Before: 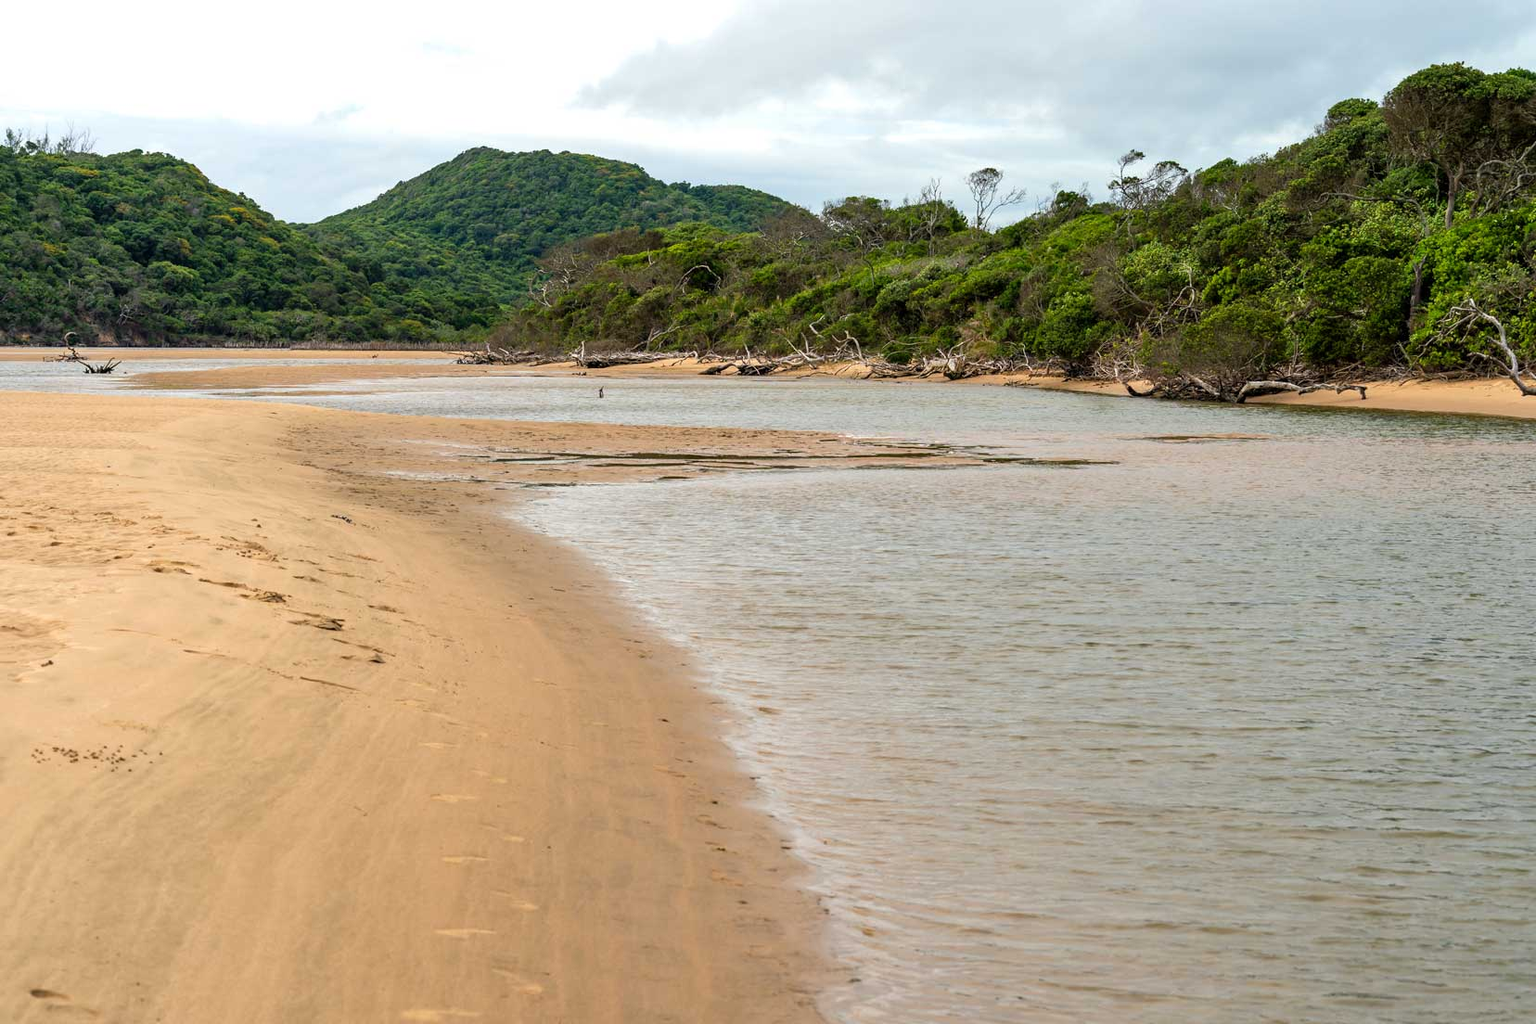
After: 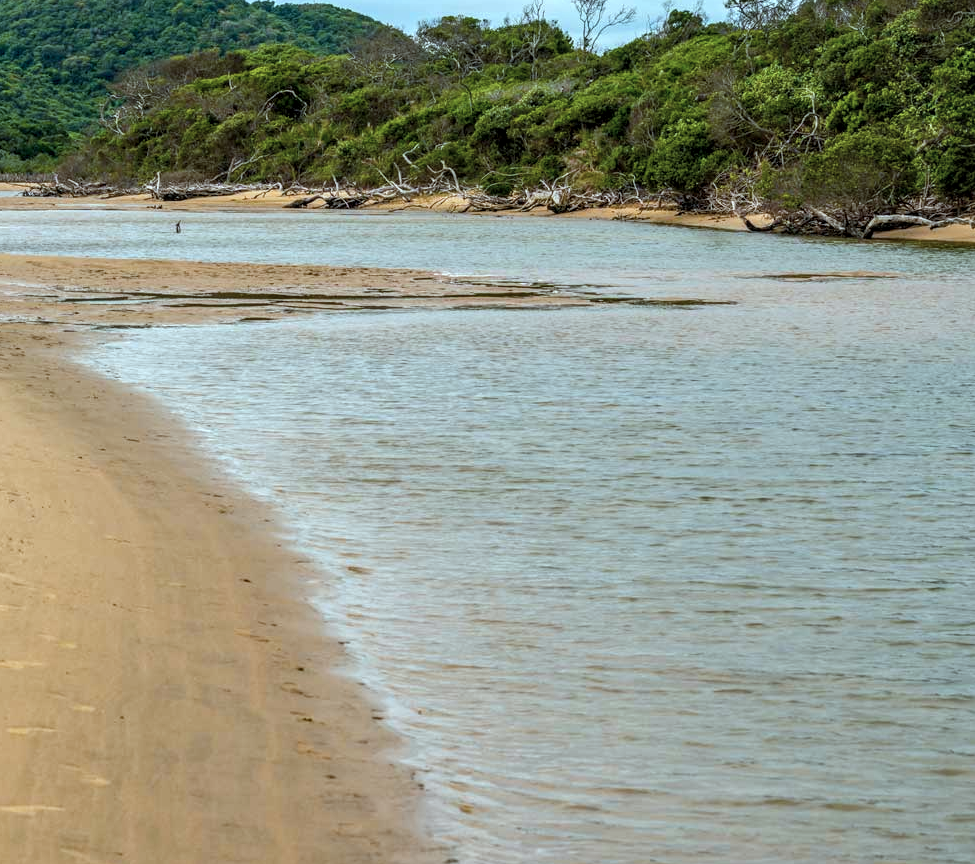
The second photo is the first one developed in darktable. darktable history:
local contrast: on, module defaults
color correction: highlights a* -12.96, highlights b* -17.77, saturation 0.699
crop and rotate: left 28.431%, top 17.821%, right 12.689%, bottom 3.862%
color balance rgb: perceptual saturation grading › global saturation 30.041%, global vibrance 30.057%
